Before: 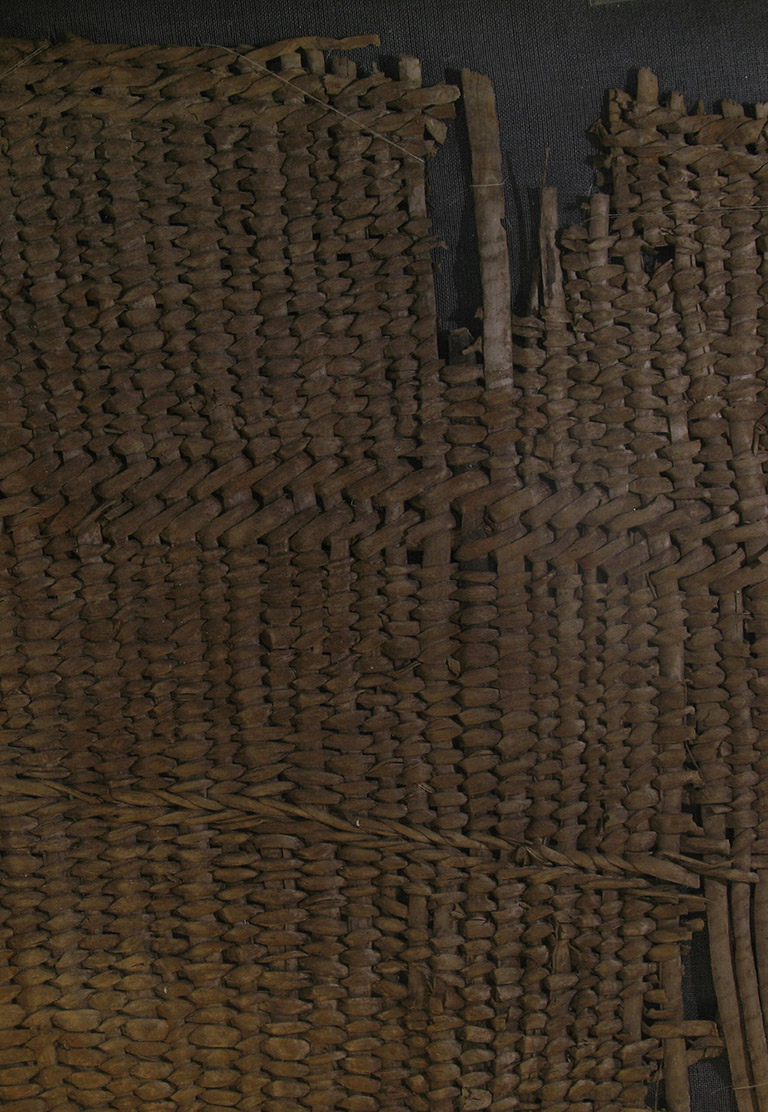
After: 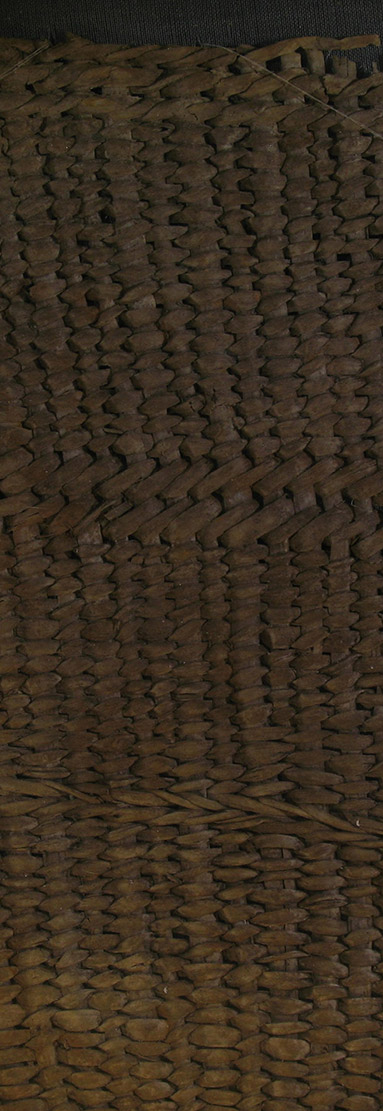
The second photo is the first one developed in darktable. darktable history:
crop and rotate: left 0.002%, top 0%, right 50.024%
